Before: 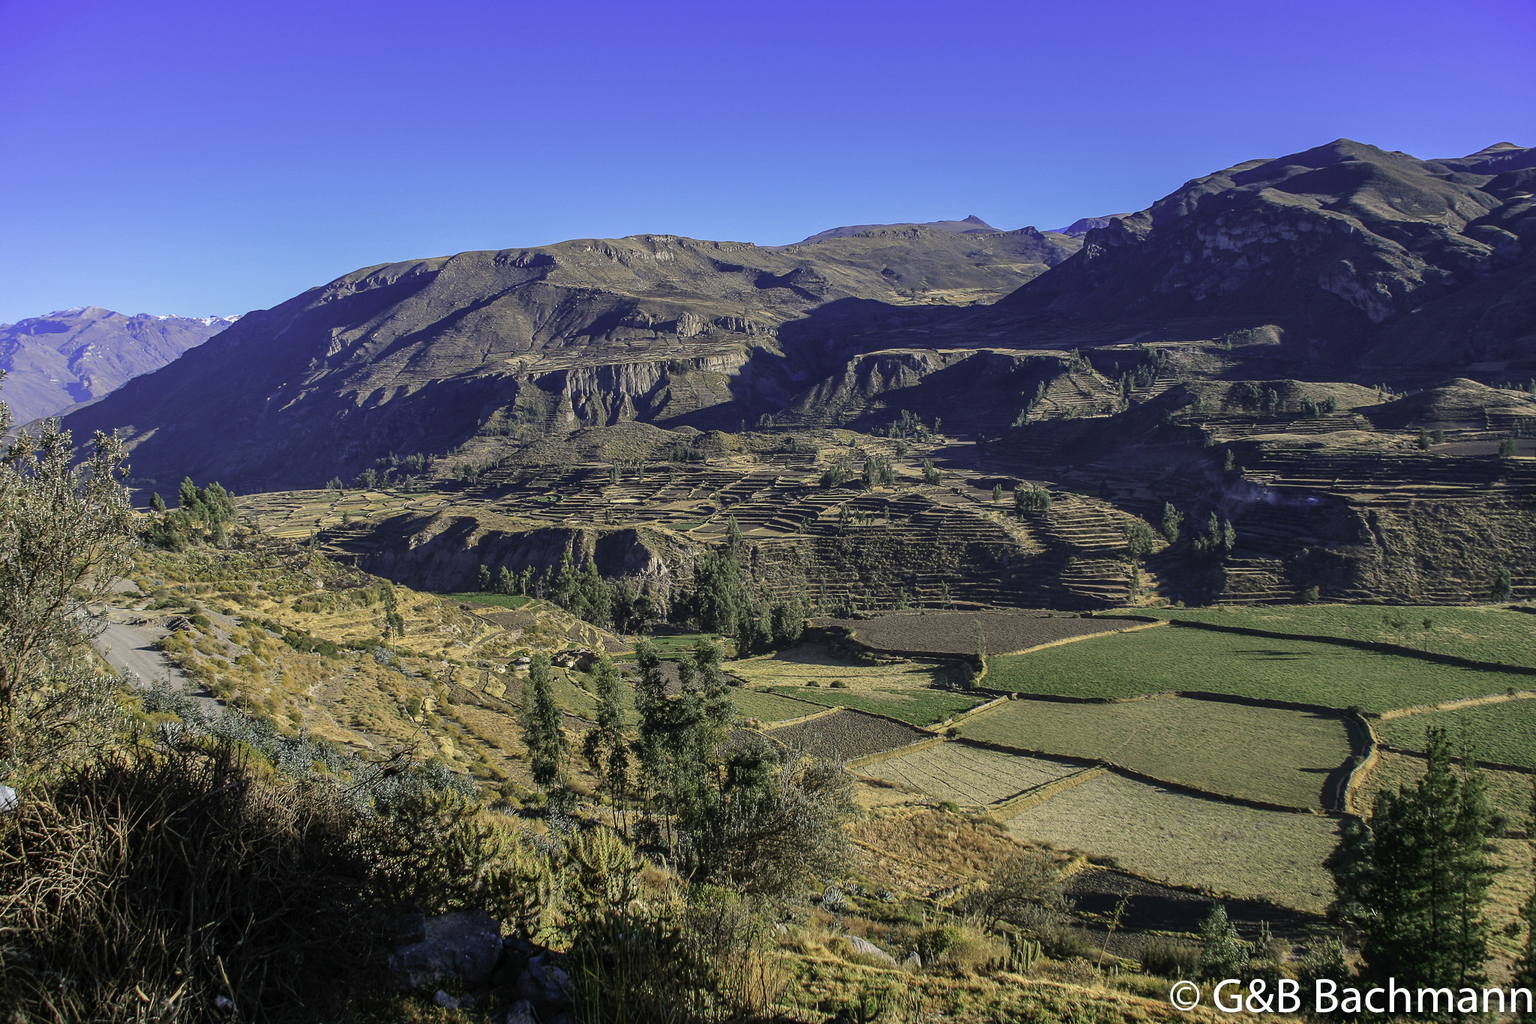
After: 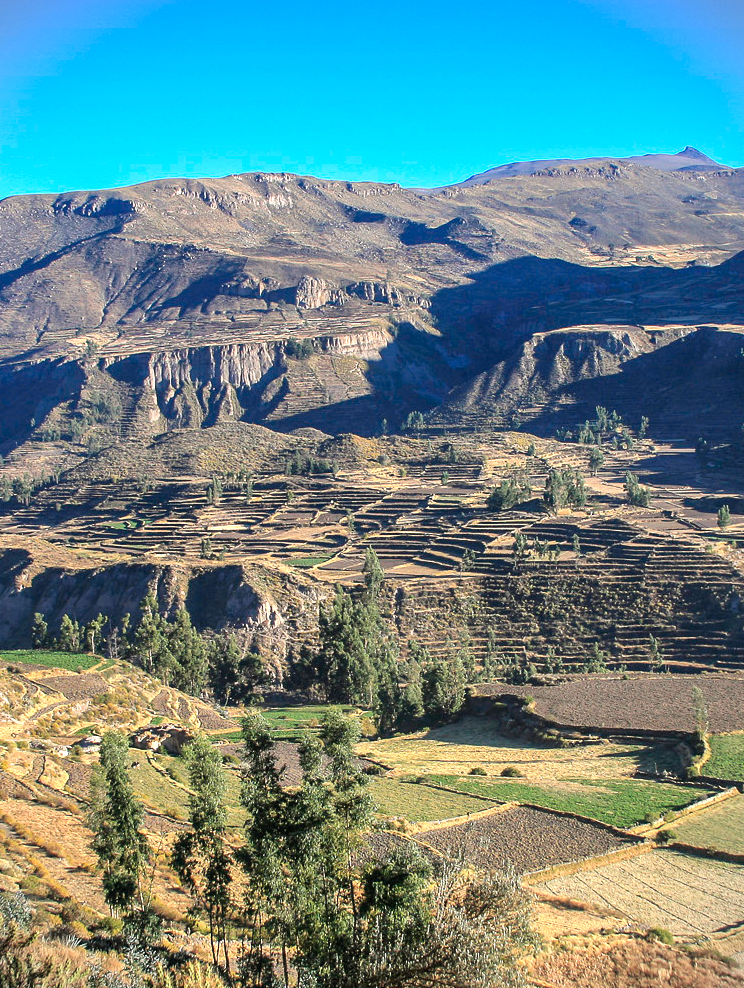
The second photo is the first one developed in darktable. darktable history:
crop and rotate: left 29.599%, top 10.316%, right 34.029%, bottom 17.287%
vignetting: fall-off start 91.78%, dithering 8-bit output
tone equalizer: -8 EV -0.743 EV, -7 EV -0.684 EV, -6 EV -0.635 EV, -5 EV -0.372 EV, -3 EV 0.371 EV, -2 EV 0.6 EV, -1 EV 0.676 EV, +0 EV 0.735 EV
